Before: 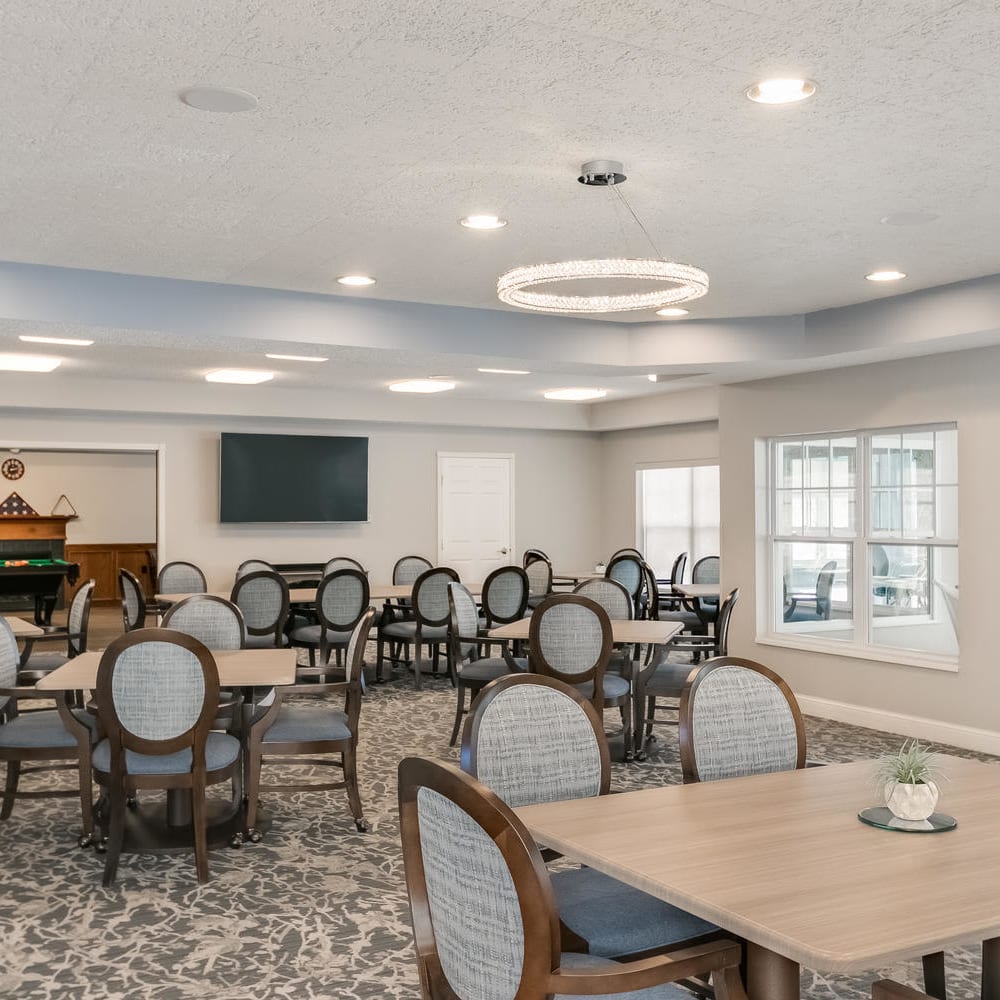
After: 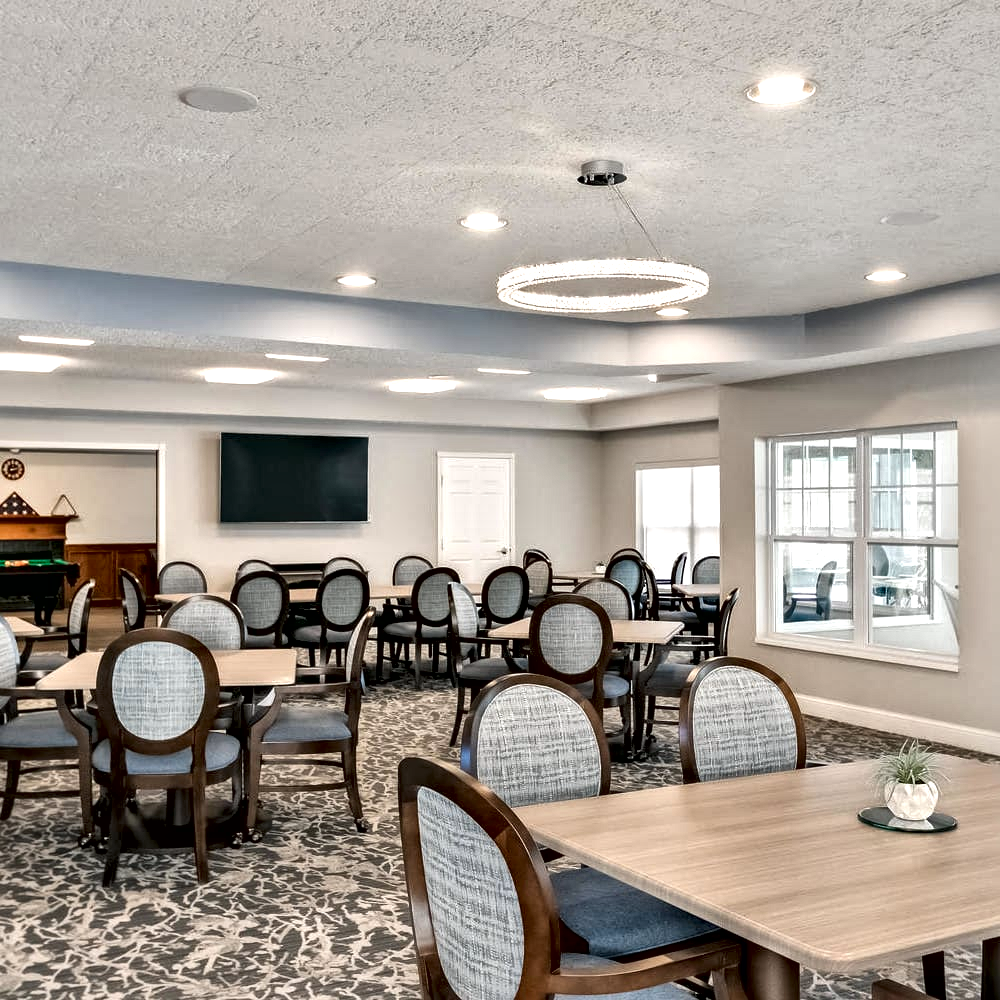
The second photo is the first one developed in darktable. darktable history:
local contrast: mode bilateral grid, contrast 20, coarseness 19, detail 163%, midtone range 0.2
contrast equalizer: octaves 7, y [[0.6 ×6], [0.55 ×6], [0 ×6], [0 ×6], [0 ×6]]
